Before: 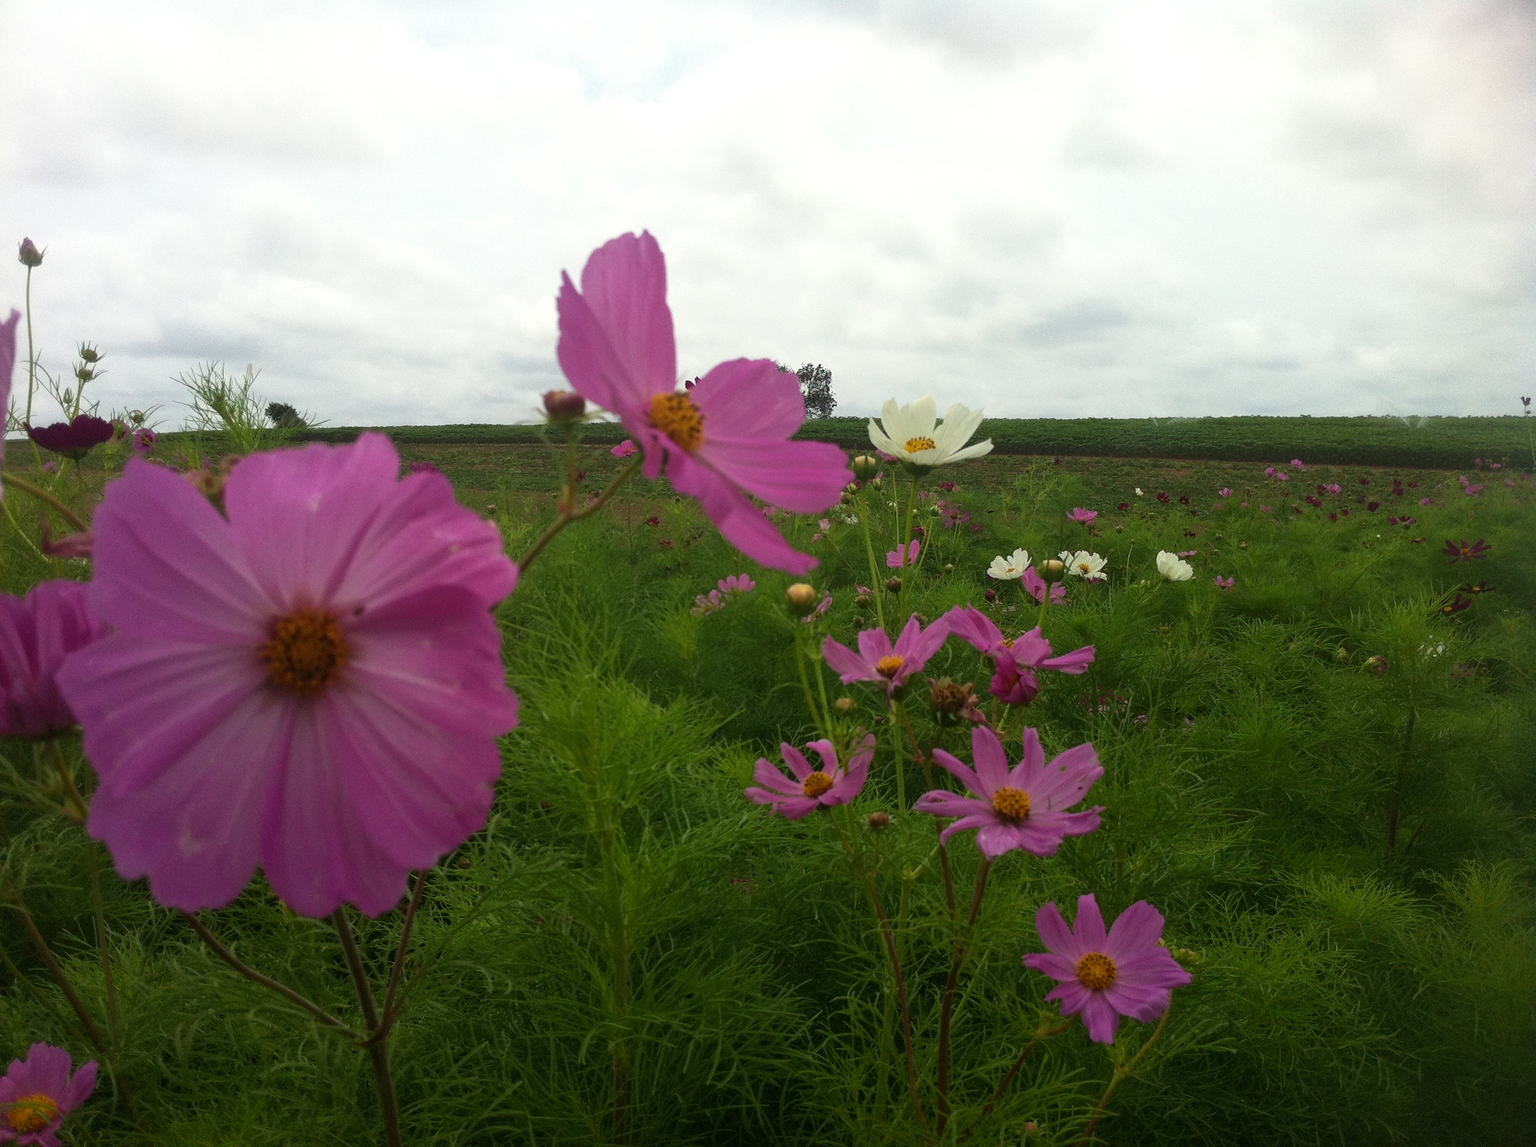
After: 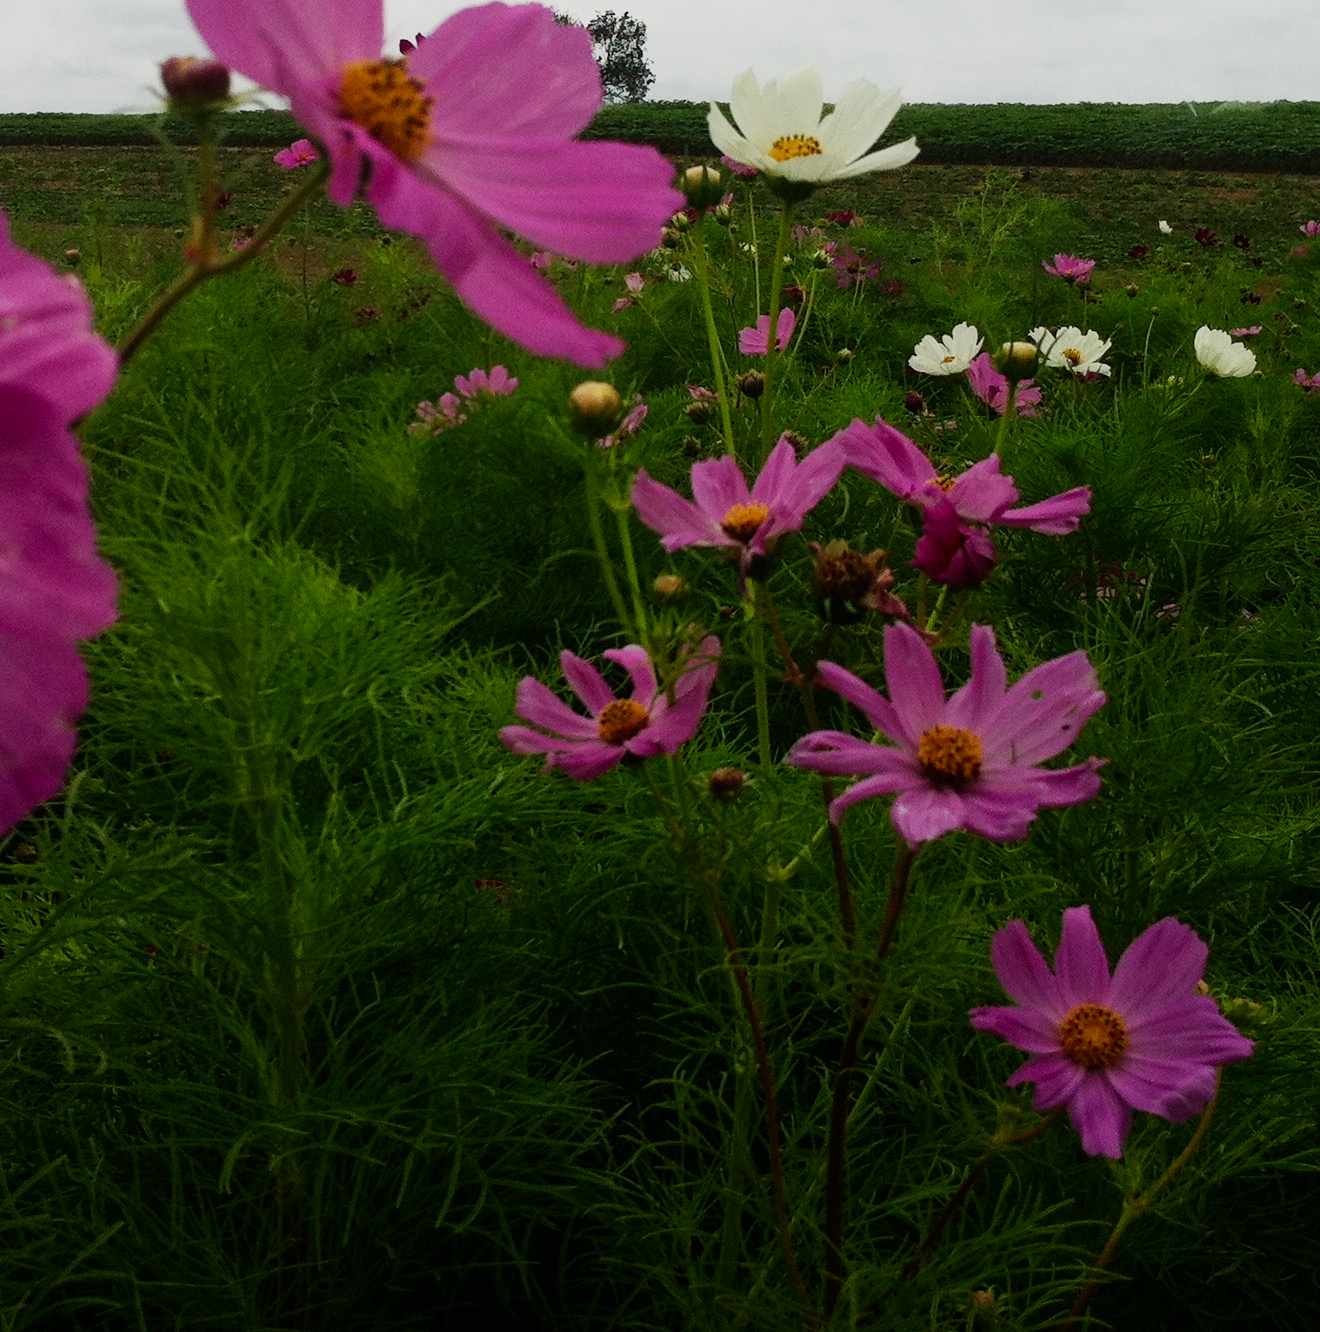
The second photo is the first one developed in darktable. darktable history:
sigmoid: contrast 1.7, skew -0.2, preserve hue 0%, red attenuation 0.1, red rotation 0.035, green attenuation 0.1, green rotation -0.017, blue attenuation 0.15, blue rotation -0.052, base primaries Rec2020
crop and rotate: left 29.237%, top 31.152%, right 19.807%
